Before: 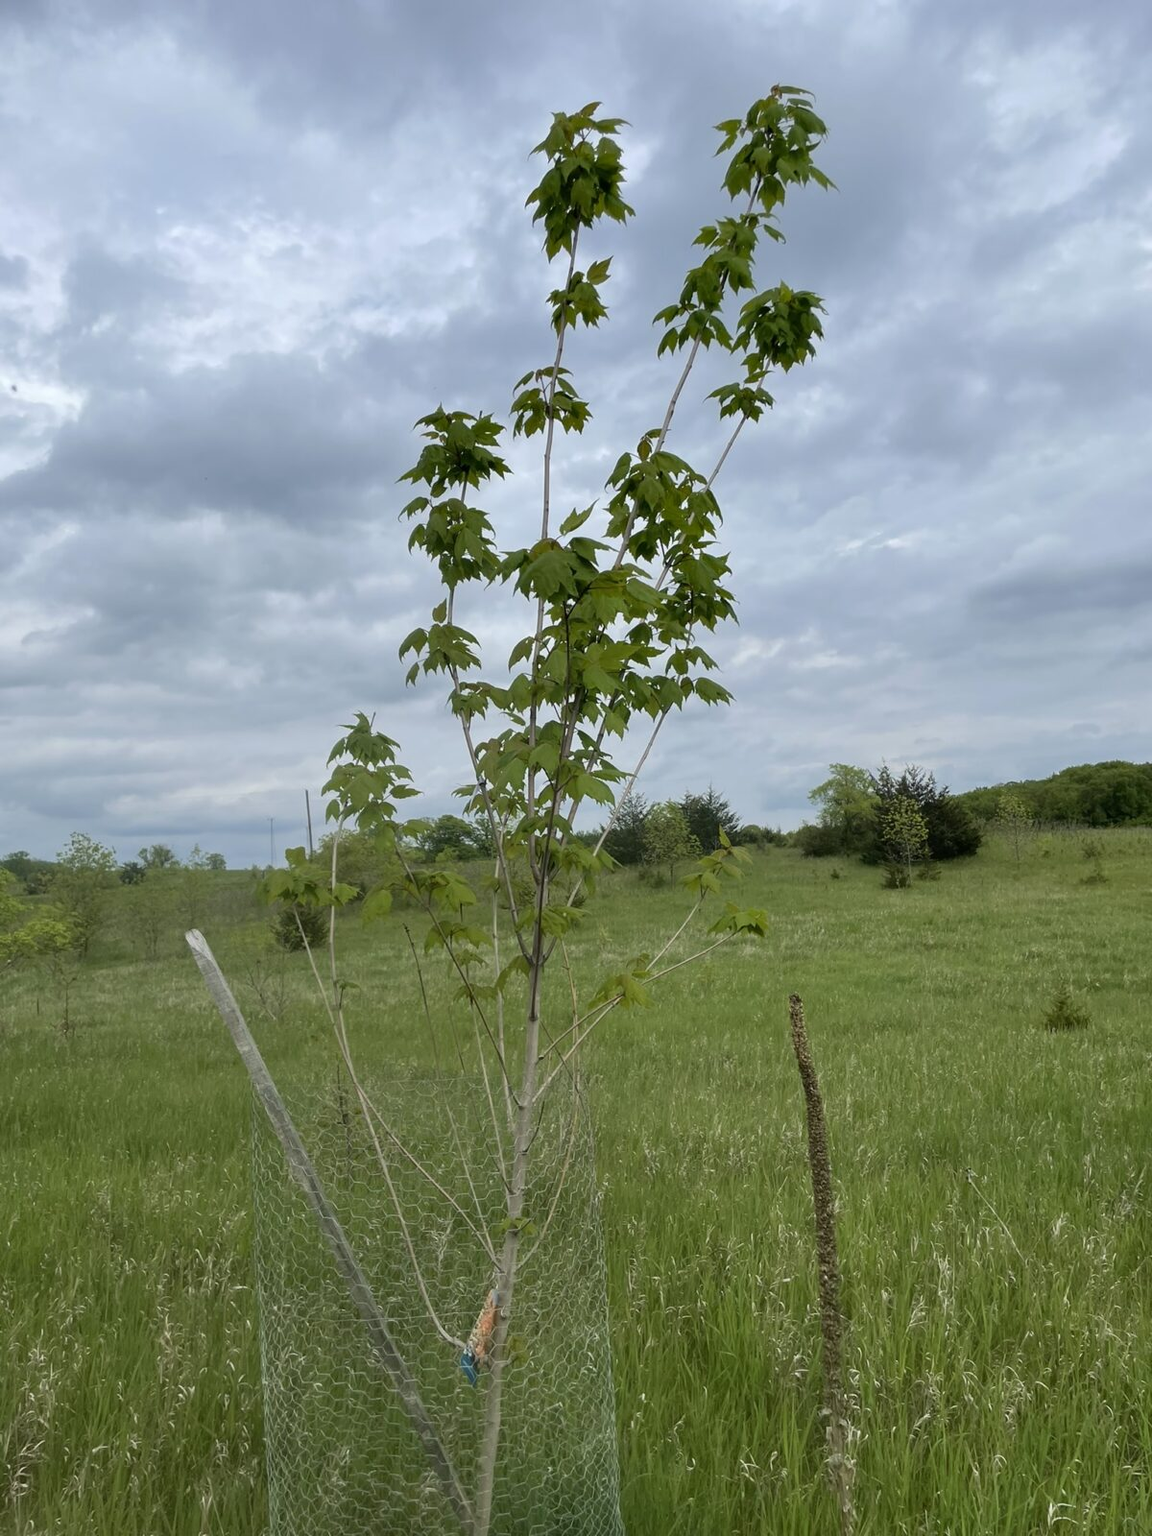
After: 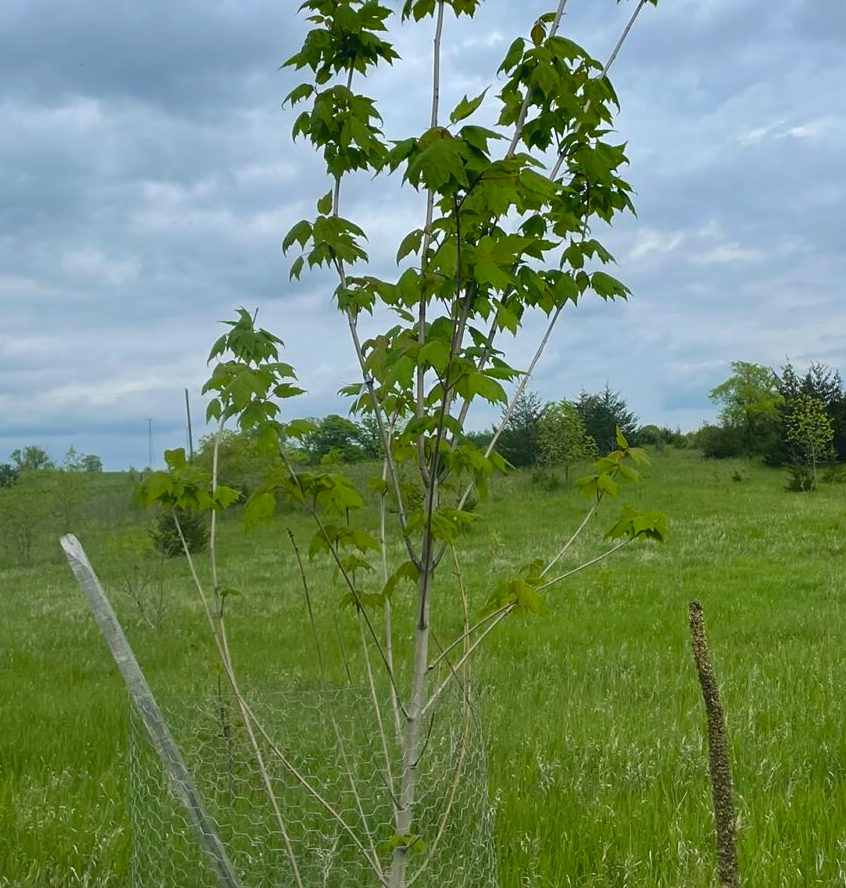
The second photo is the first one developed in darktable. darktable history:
crop: left 11.121%, top 27.159%, right 18.305%, bottom 17.297%
sharpen: amount 0.206
color balance rgb: power › chroma 0.508%, power › hue 215.23°, global offset › luminance 0.466%, perceptual saturation grading › global saturation 31.059%
levels: black 0.091%
